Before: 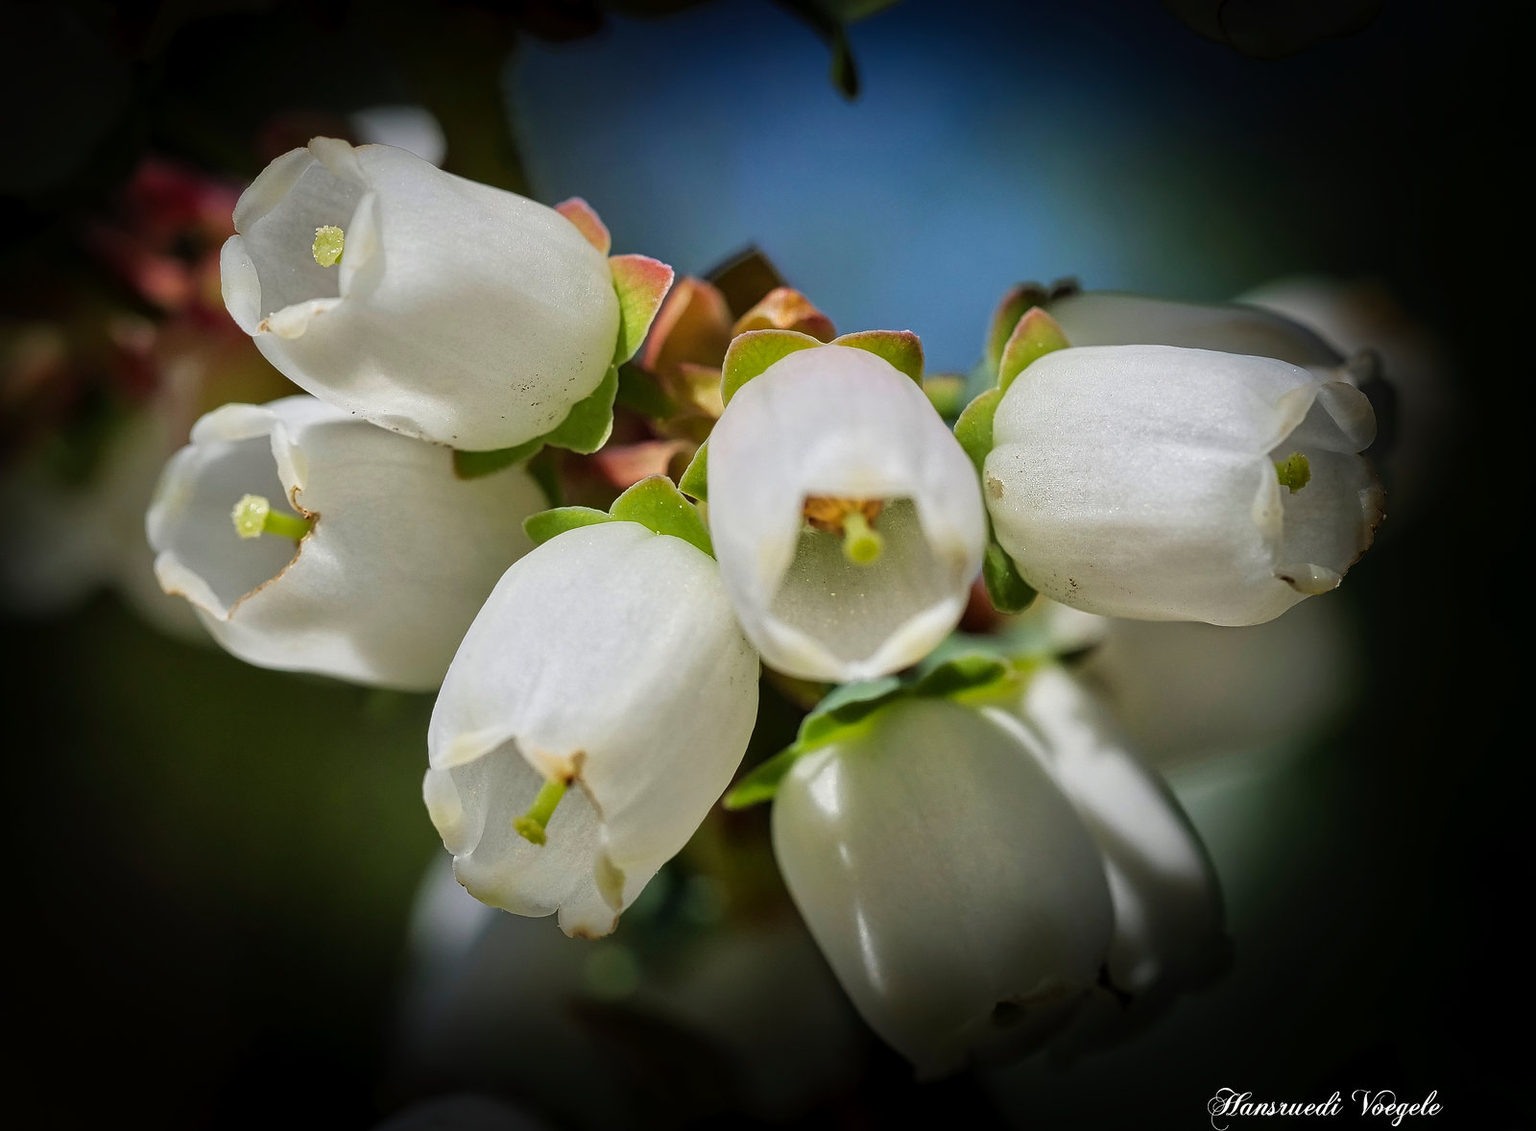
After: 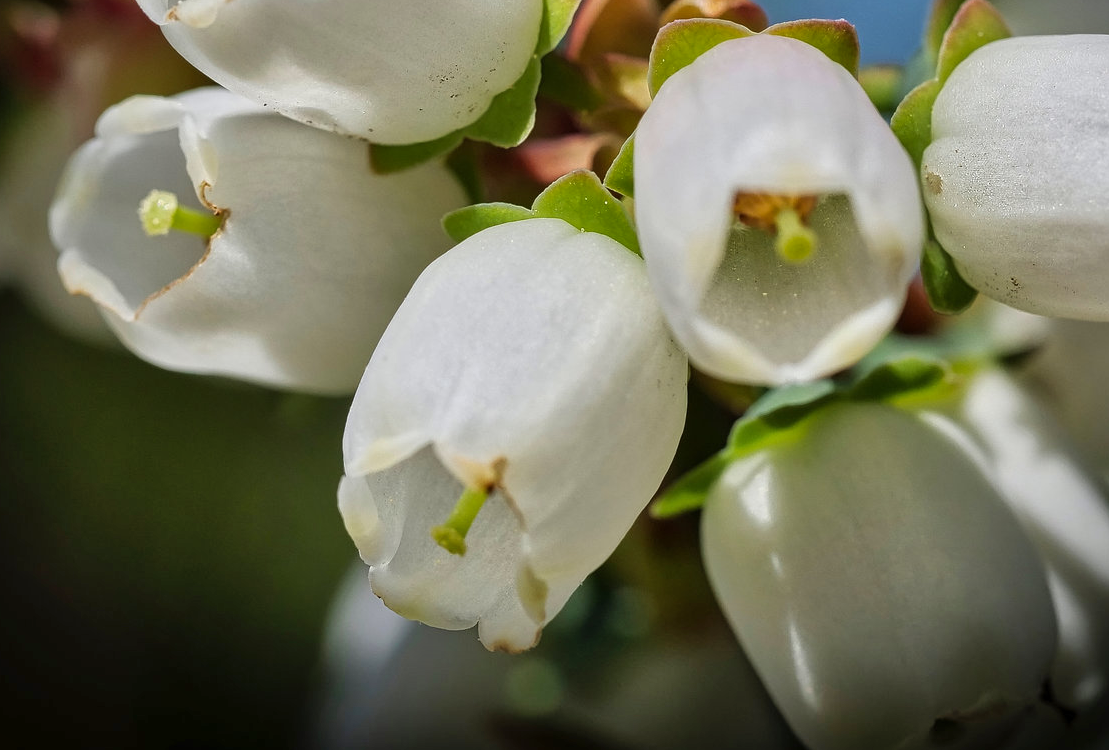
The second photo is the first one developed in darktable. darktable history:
shadows and highlights: highlights color adjustment 0%, low approximation 0.01, soften with gaussian
crop: left 6.488%, top 27.668%, right 24.183%, bottom 8.656%
